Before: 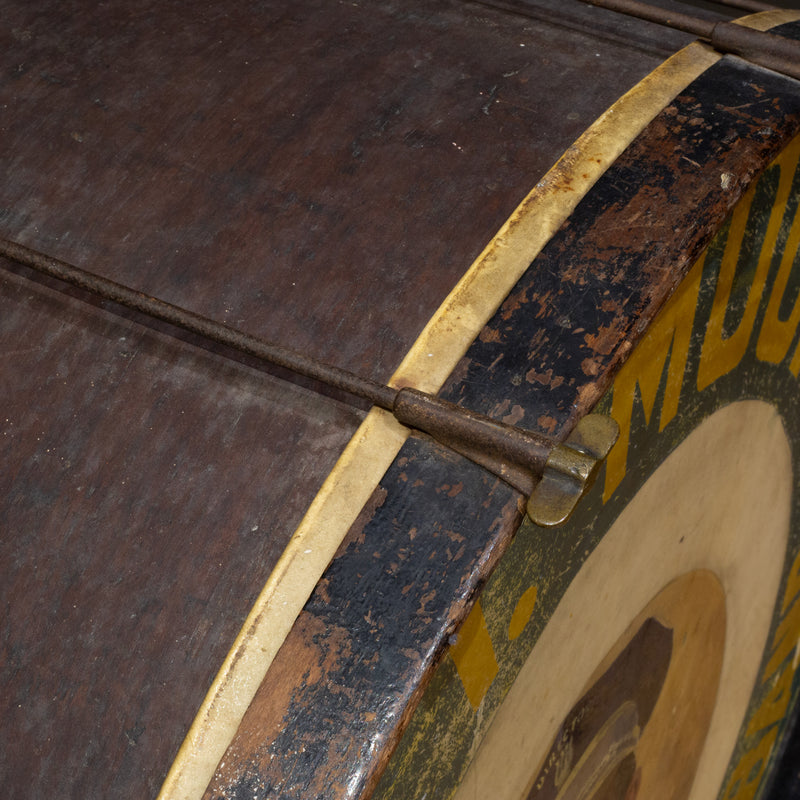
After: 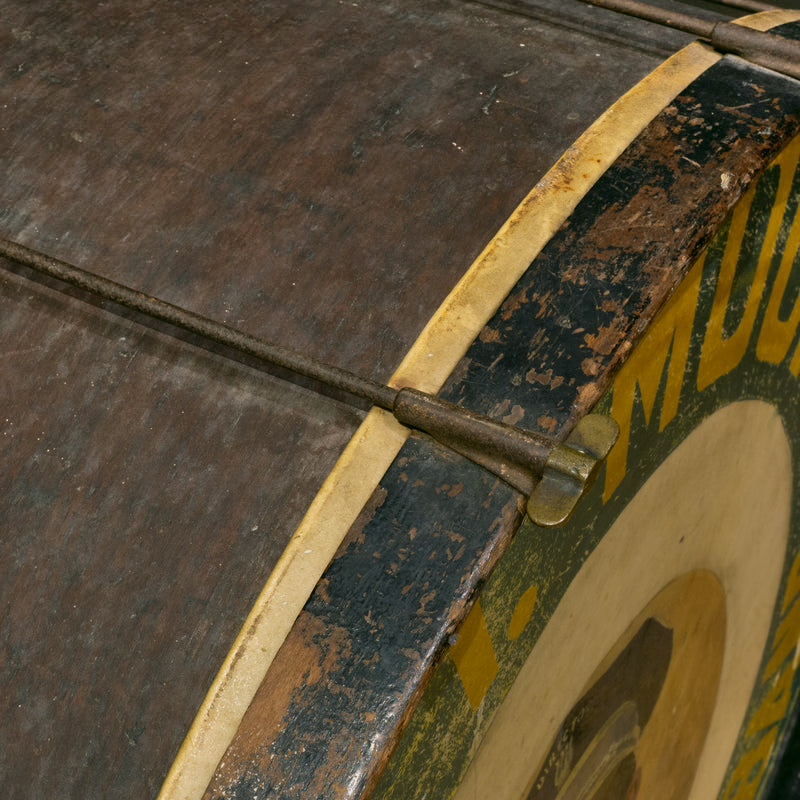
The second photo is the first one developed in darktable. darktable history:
color correction: highlights a* 4.43, highlights b* 4.99, shadows a* -7.67, shadows b* 4.89
shadows and highlights: shadows 78.97, white point adjustment -8.93, highlights -61.2, soften with gaussian
